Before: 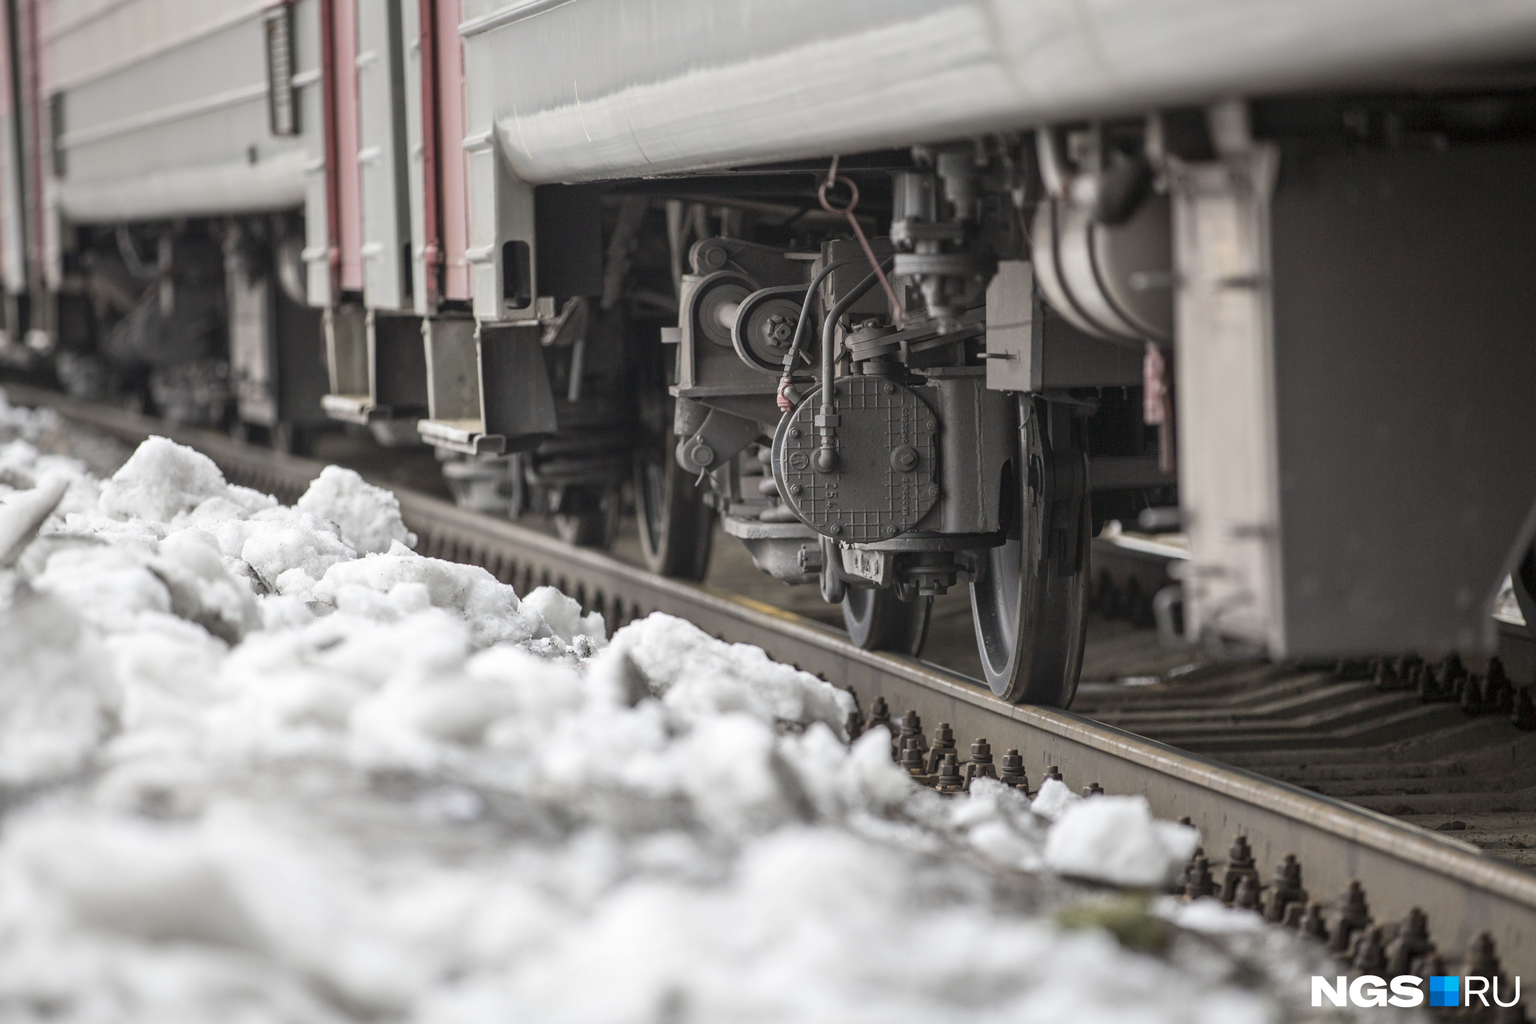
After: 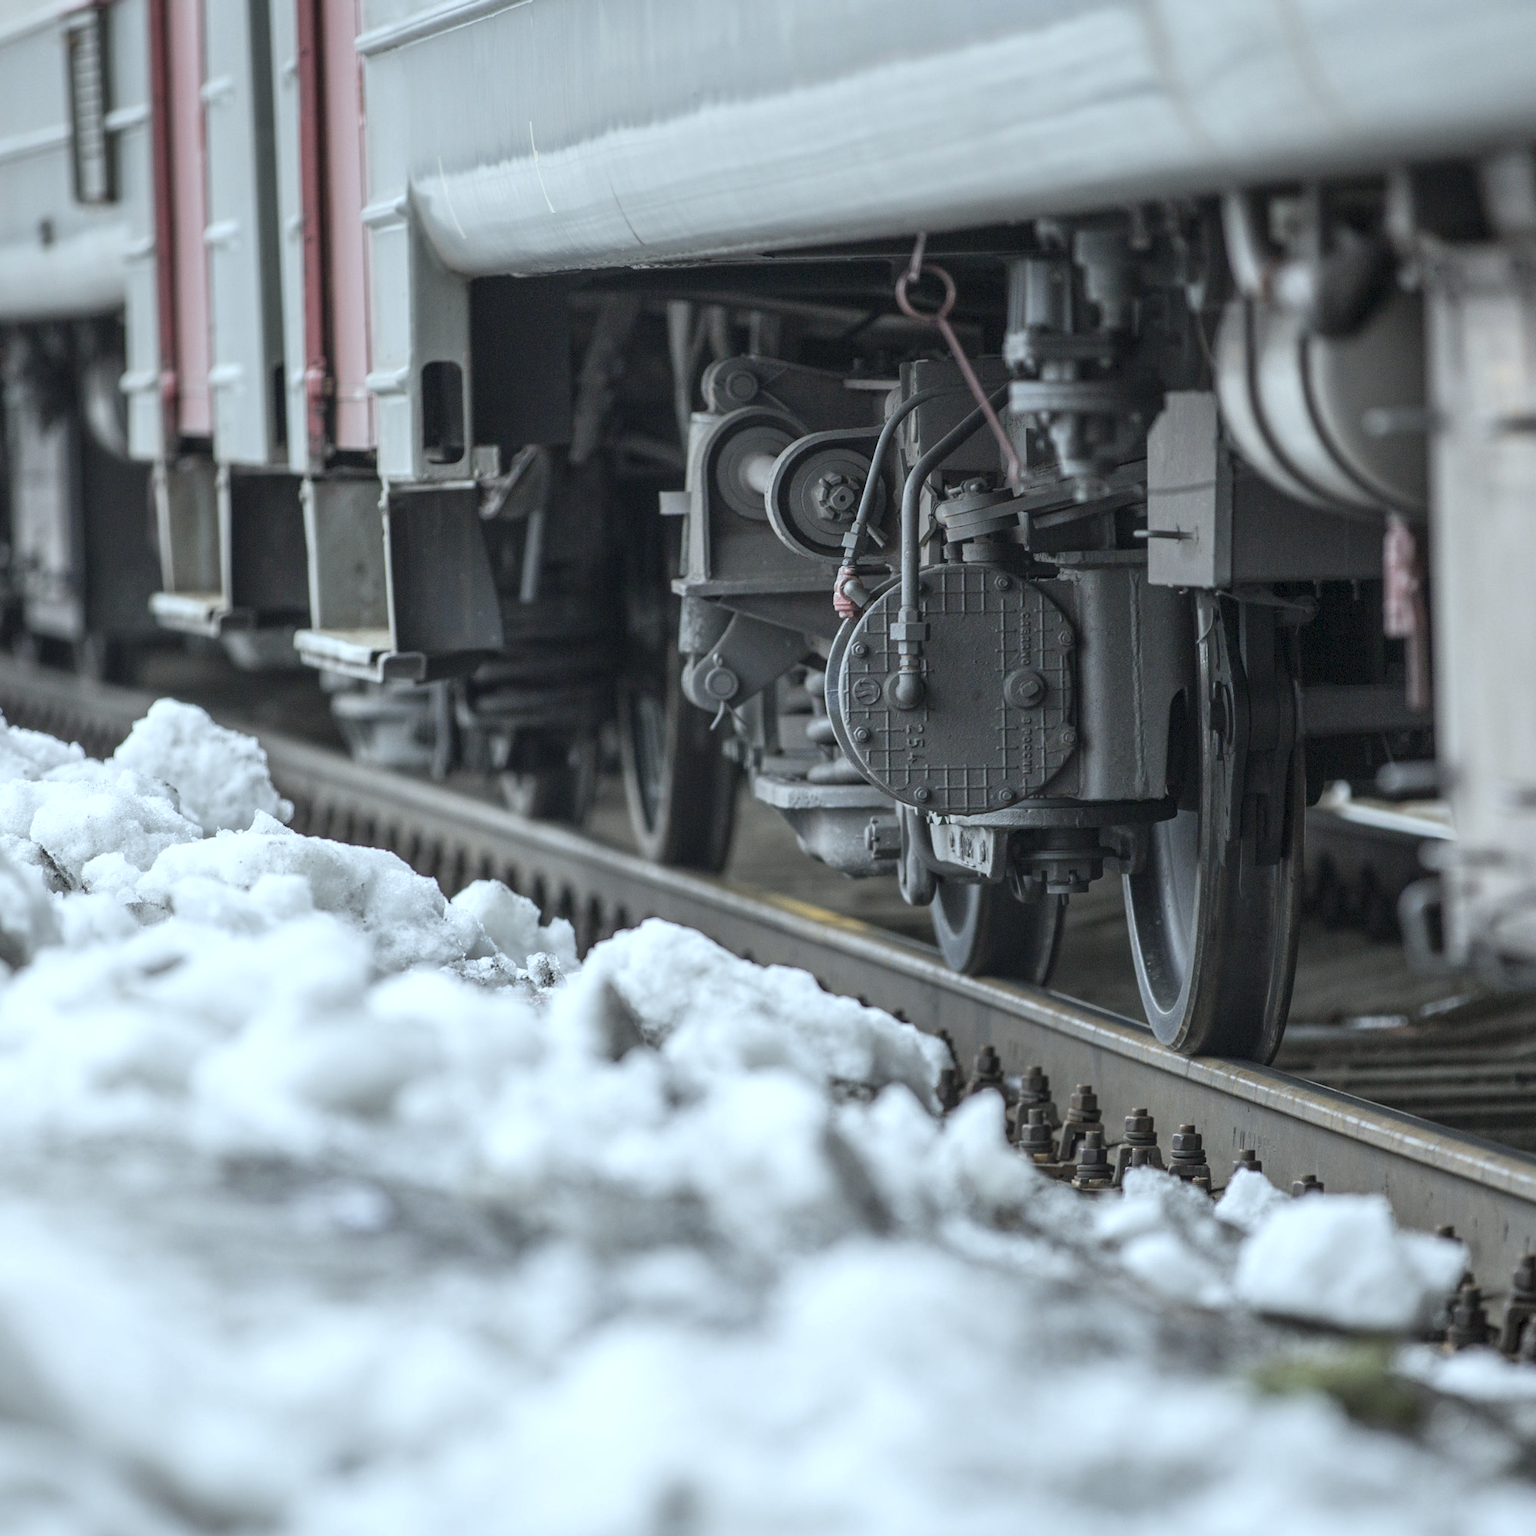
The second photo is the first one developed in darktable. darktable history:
crop and rotate: left 14.436%, right 18.898%
color calibration: illuminant Planckian (black body), x 0.368, y 0.361, temperature 4275.92 K
tone equalizer: on, module defaults
local contrast: highlights 100%, shadows 100%, detail 120%, midtone range 0.2
